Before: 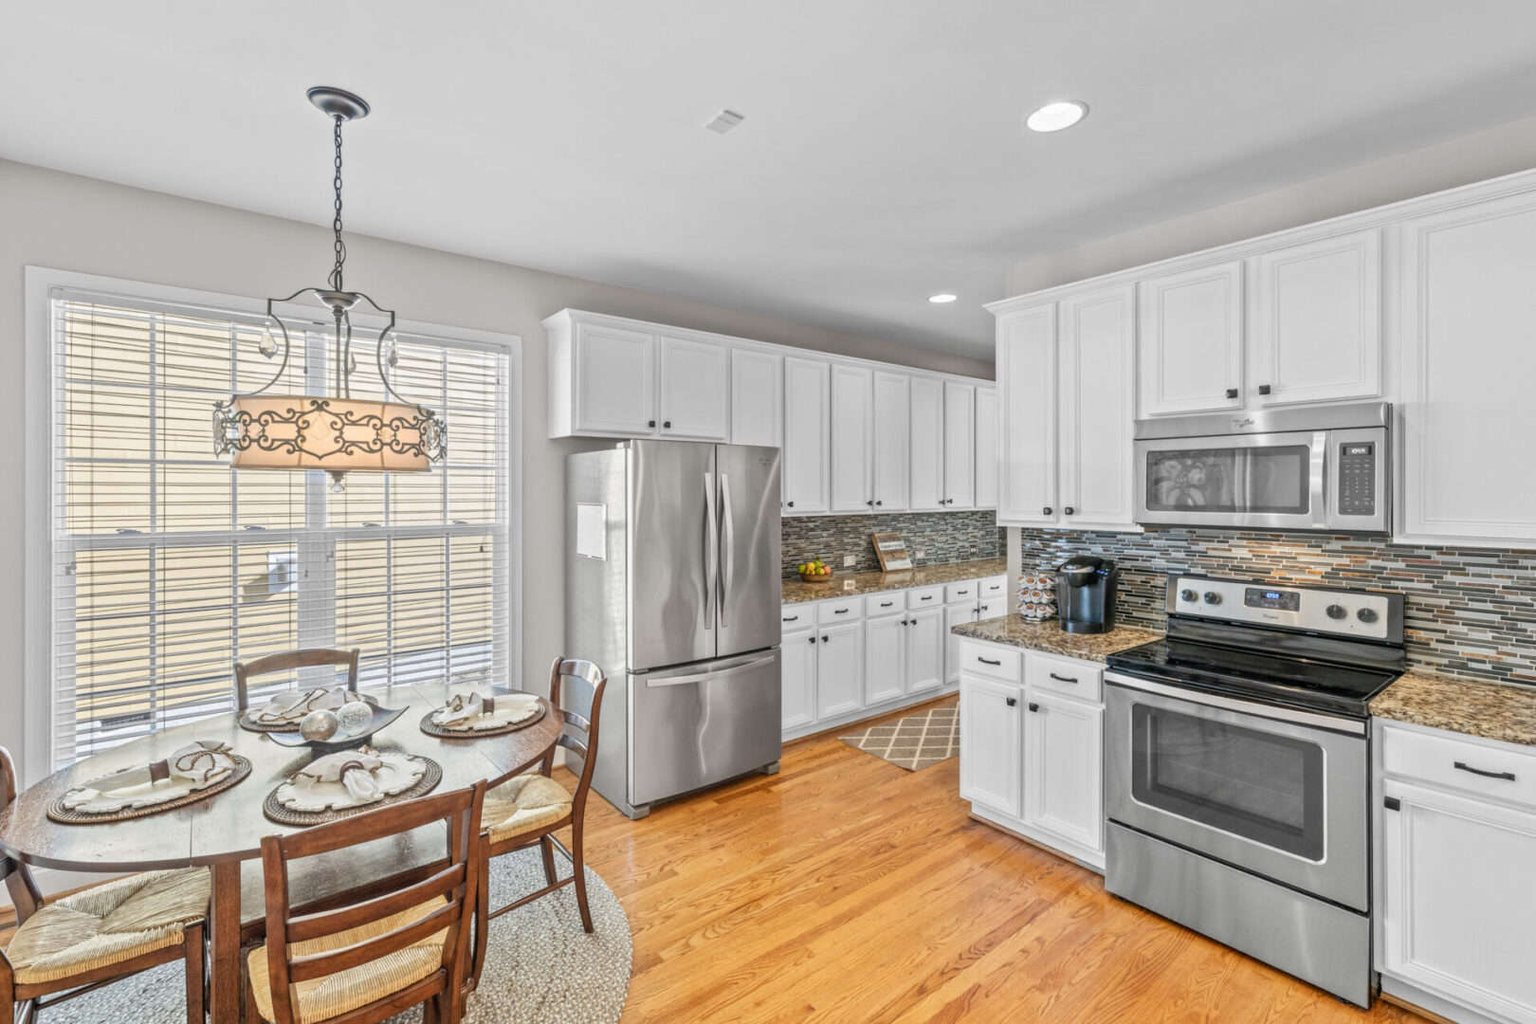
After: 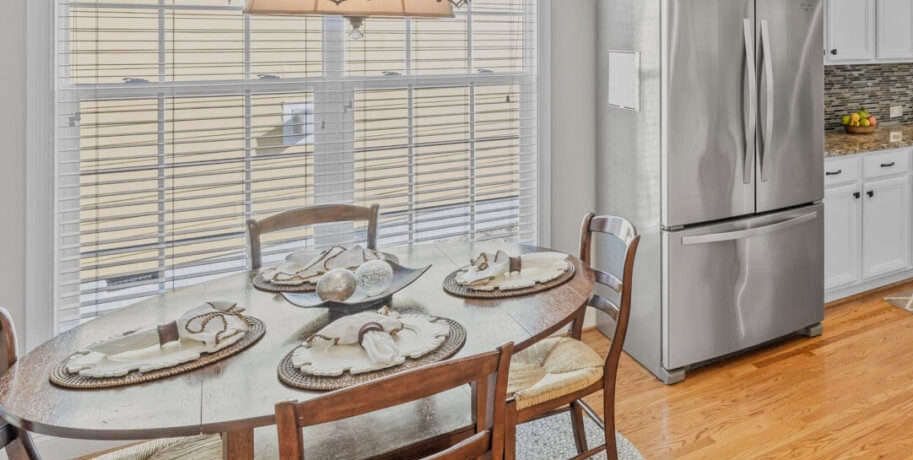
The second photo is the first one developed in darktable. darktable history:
filmic rgb: white relative exposure 3.9 EV, hardness 4.26
crop: top 44.483%, right 43.593%, bottom 12.892%
